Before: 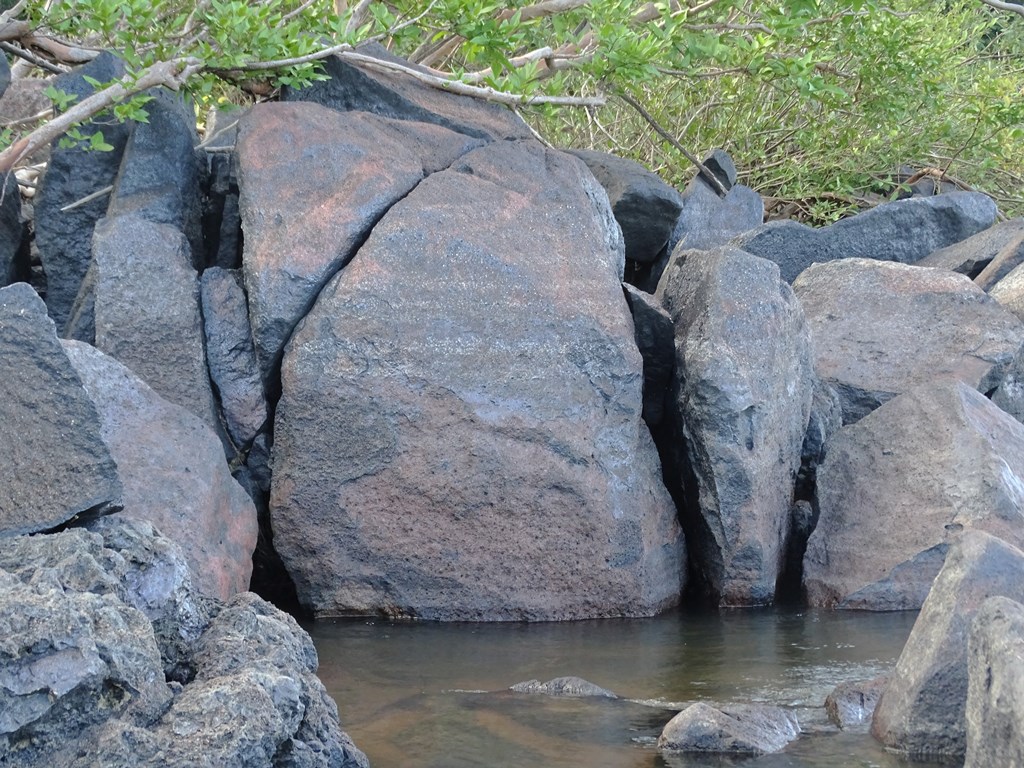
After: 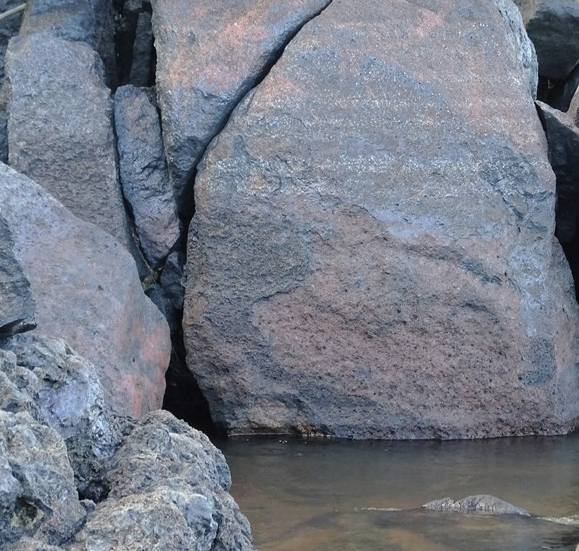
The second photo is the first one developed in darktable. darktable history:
crop: left 8.582%, top 23.786%, right 34.798%, bottom 4.371%
